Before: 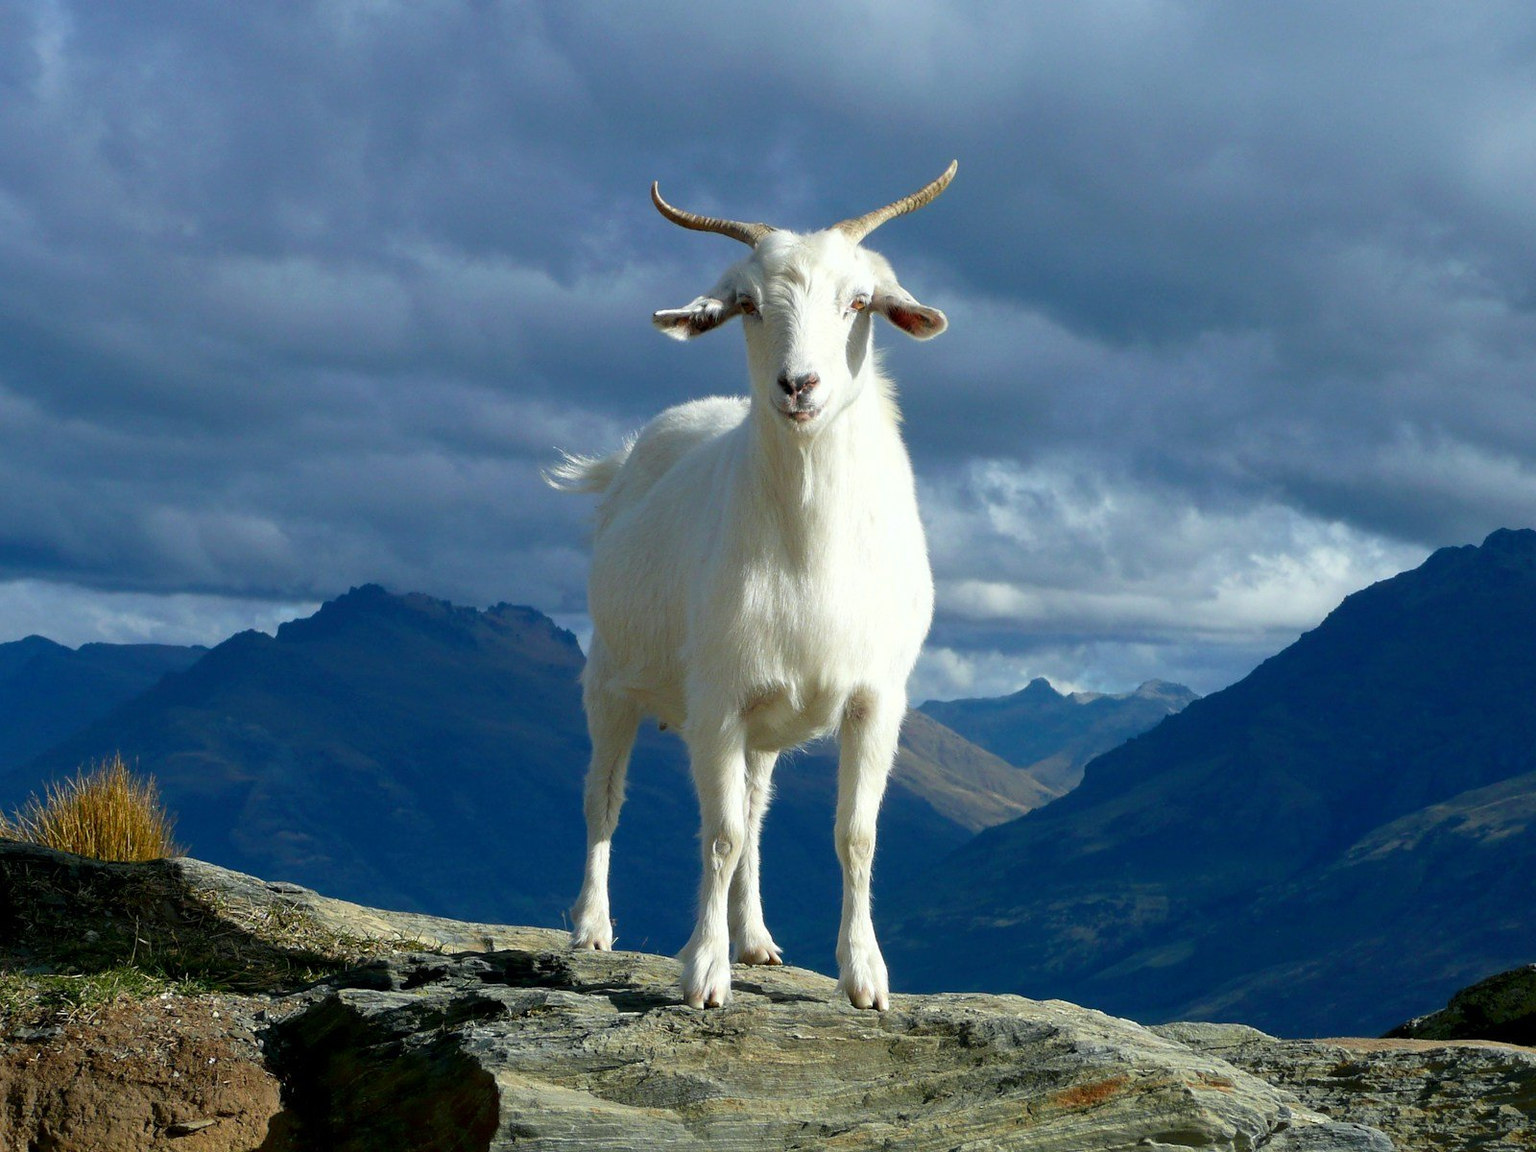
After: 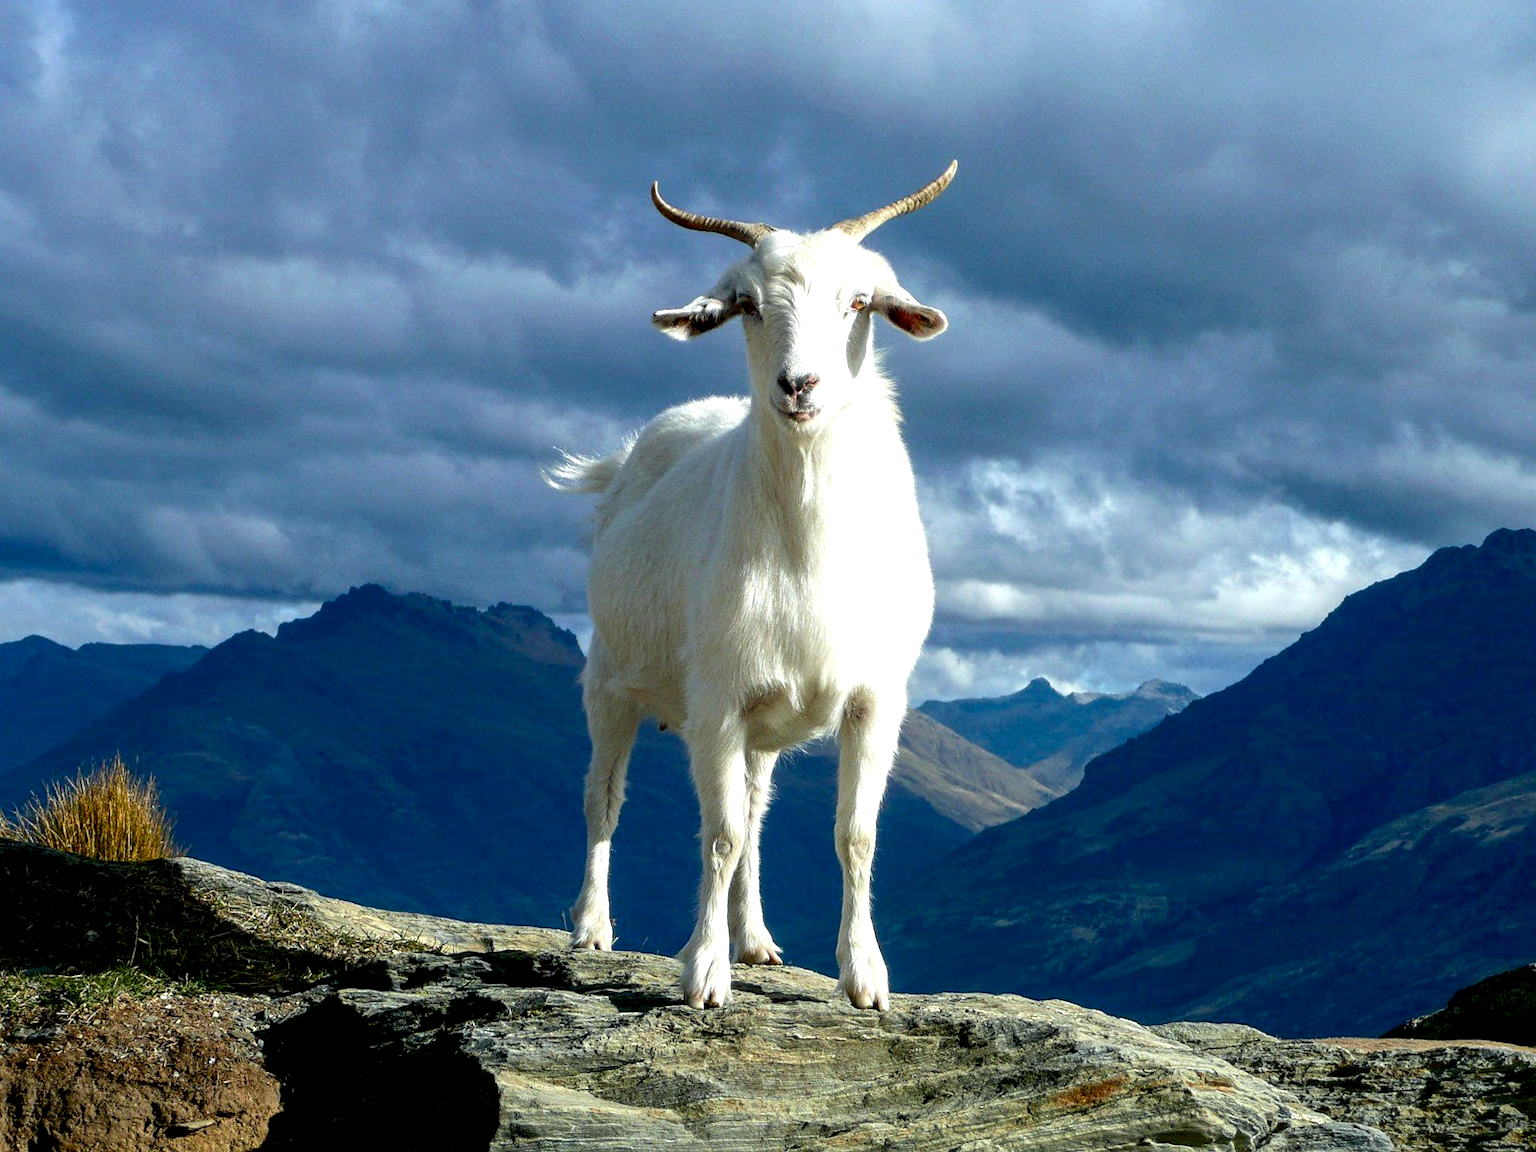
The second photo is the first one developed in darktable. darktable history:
exposure: black level correction 0.009, exposure 0.119 EV, compensate highlight preservation false
tone equalizer: -8 EV -0.417 EV, -7 EV -0.389 EV, -6 EV -0.333 EV, -5 EV -0.222 EV, -3 EV 0.222 EV, -2 EV 0.333 EV, -1 EV 0.389 EV, +0 EV 0.417 EV, edges refinement/feathering 500, mask exposure compensation -1.57 EV, preserve details no
local contrast: detail 130%
